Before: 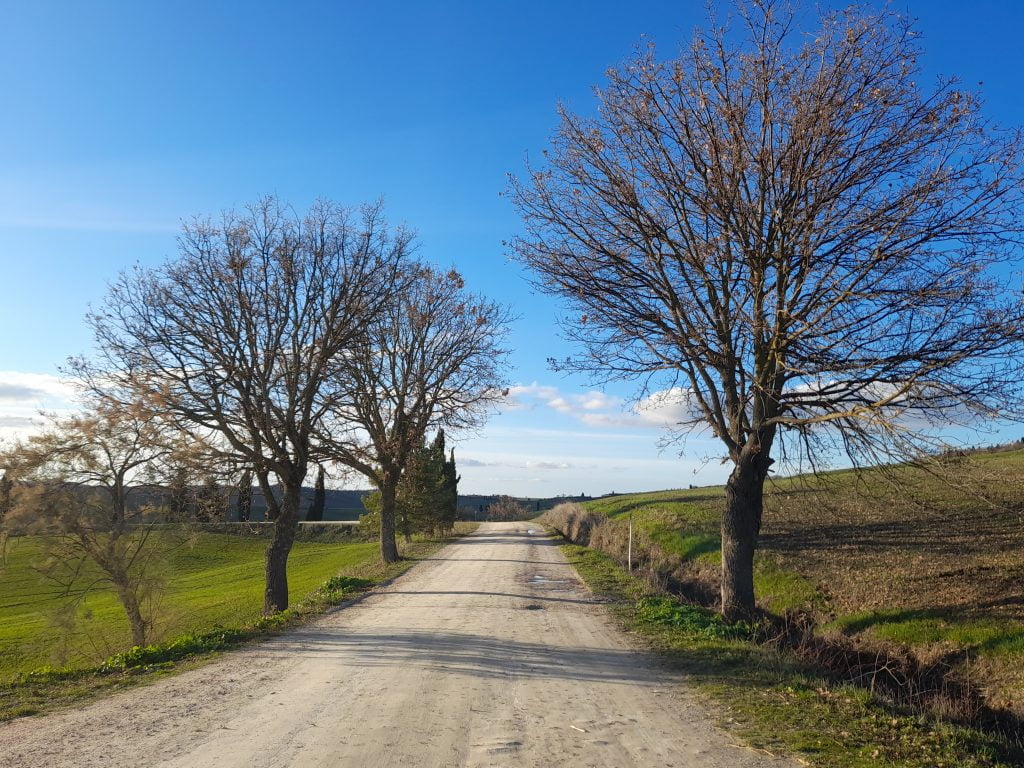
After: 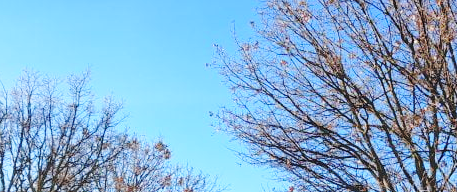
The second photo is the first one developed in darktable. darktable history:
base curve: curves: ch0 [(0, 0) (0.028, 0.03) (0.121, 0.232) (0.46, 0.748) (0.859, 0.968) (1, 1)], preserve colors none
contrast brightness saturation: brightness 0.13
crop: left 28.64%, top 16.832%, right 26.637%, bottom 58.055%
